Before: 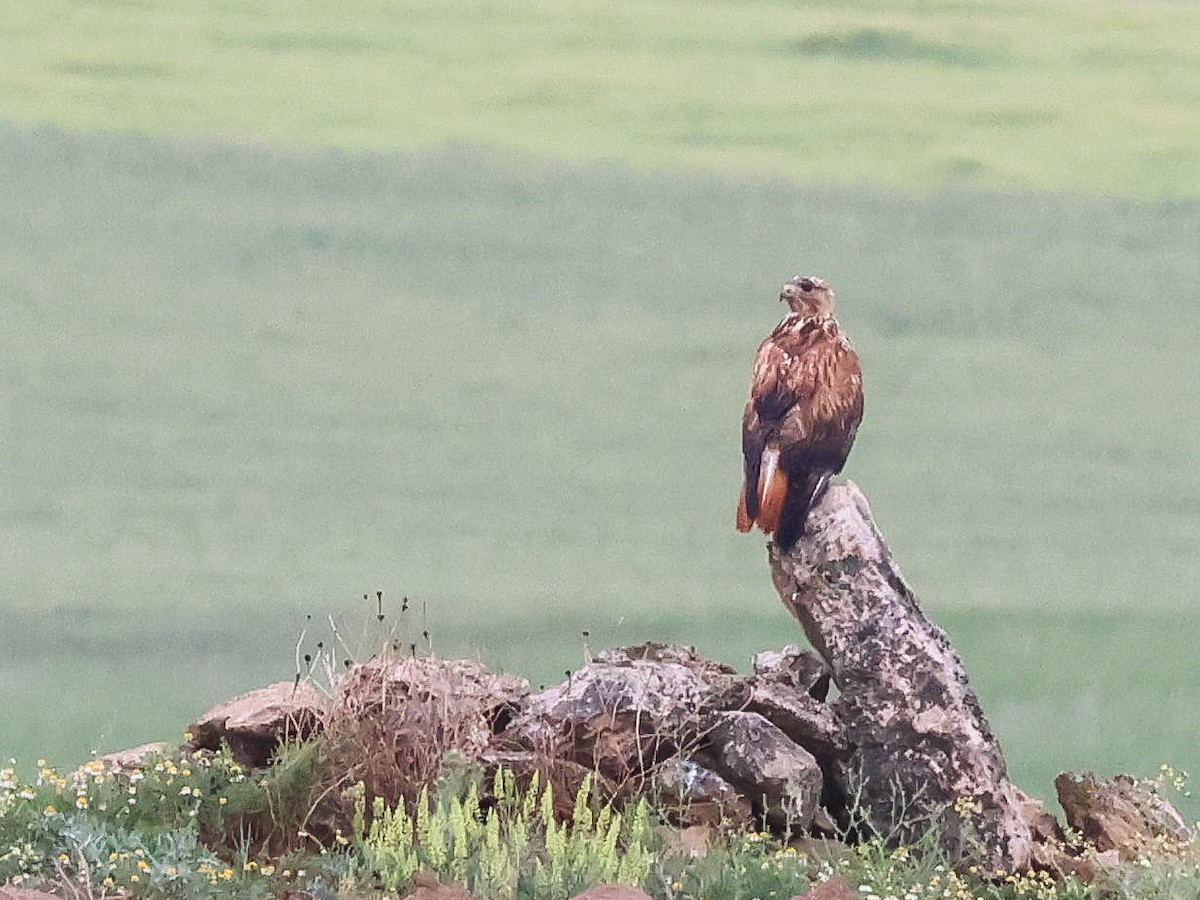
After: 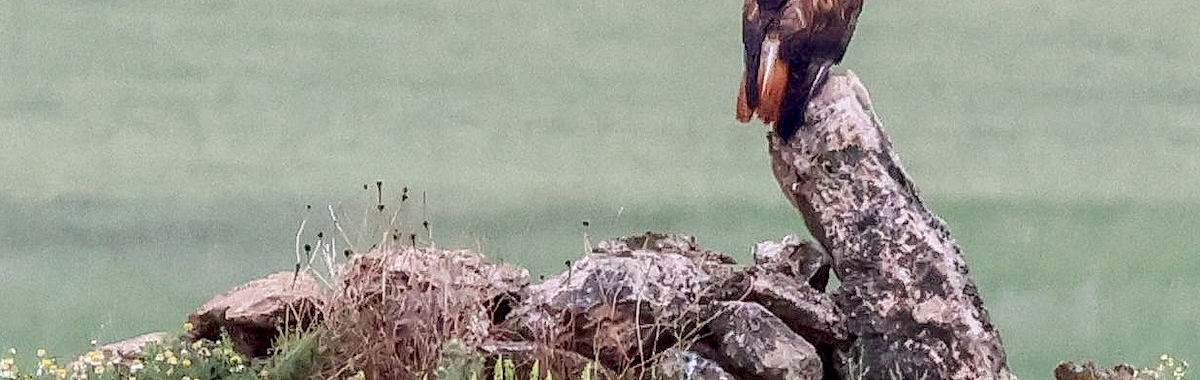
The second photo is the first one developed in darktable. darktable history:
exposure: black level correction 0.018, exposure -0.008 EV, compensate exposure bias true, compensate highlight preservation false
local contrast: on, module defaults
crop: top 45.588%, bottom 12.148%
